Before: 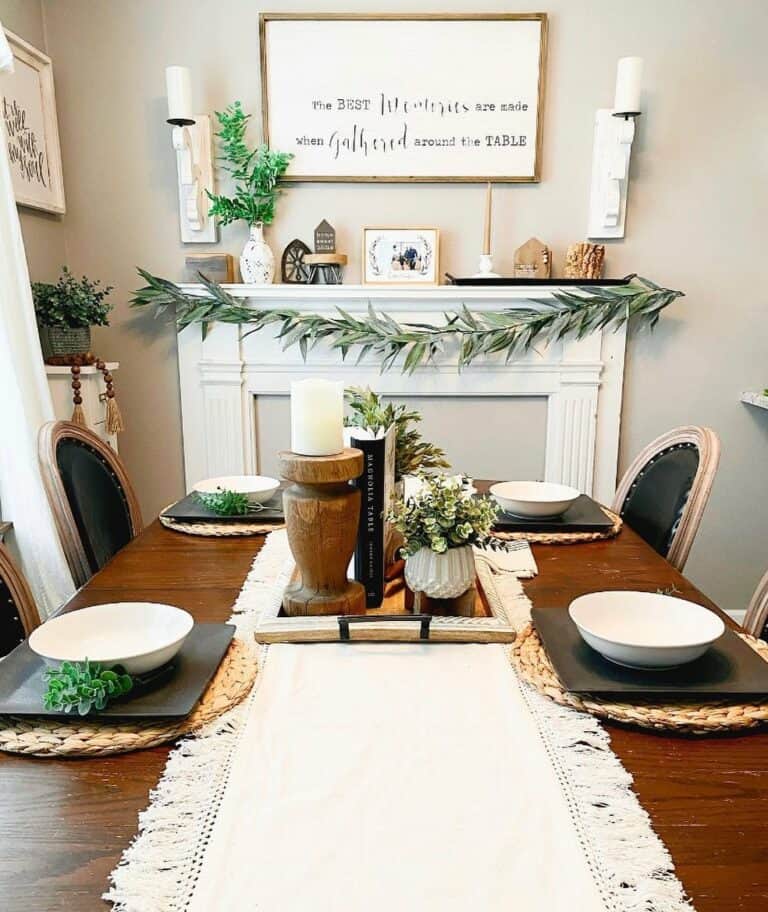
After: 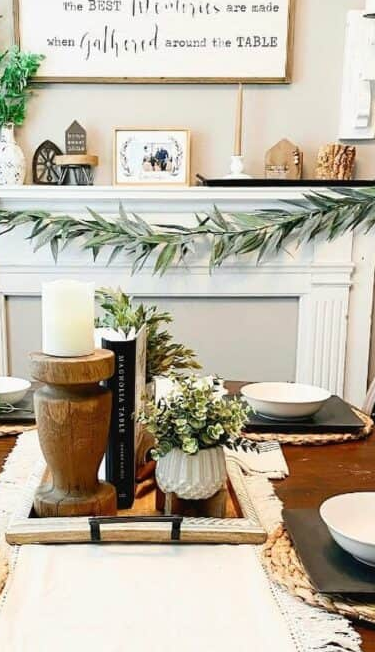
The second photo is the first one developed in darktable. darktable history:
crop: left 32.448%, top 10.932%, right 18.654%, bottom 17.516%
exposure: compensate exposure bias true, compensate highlight preservation false
